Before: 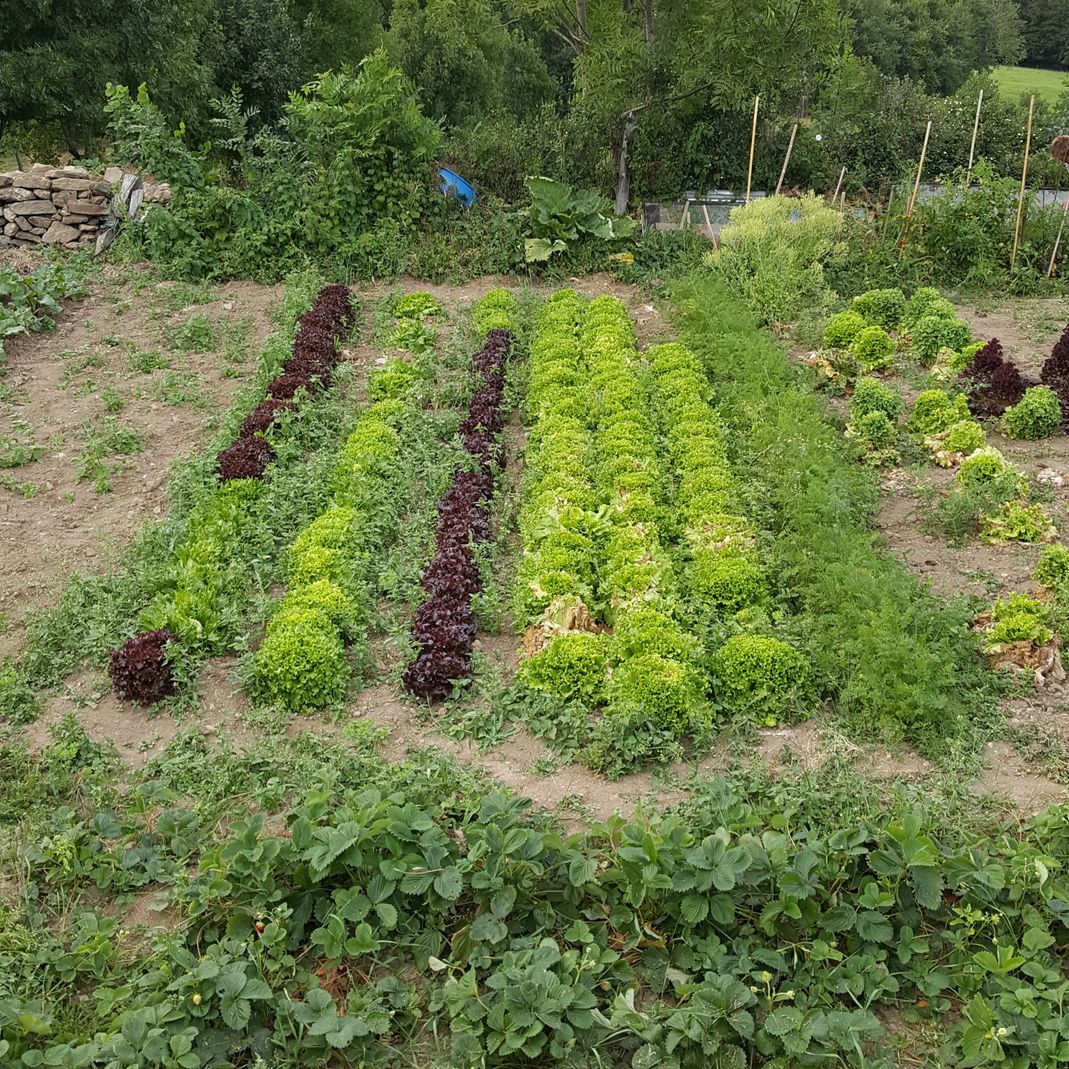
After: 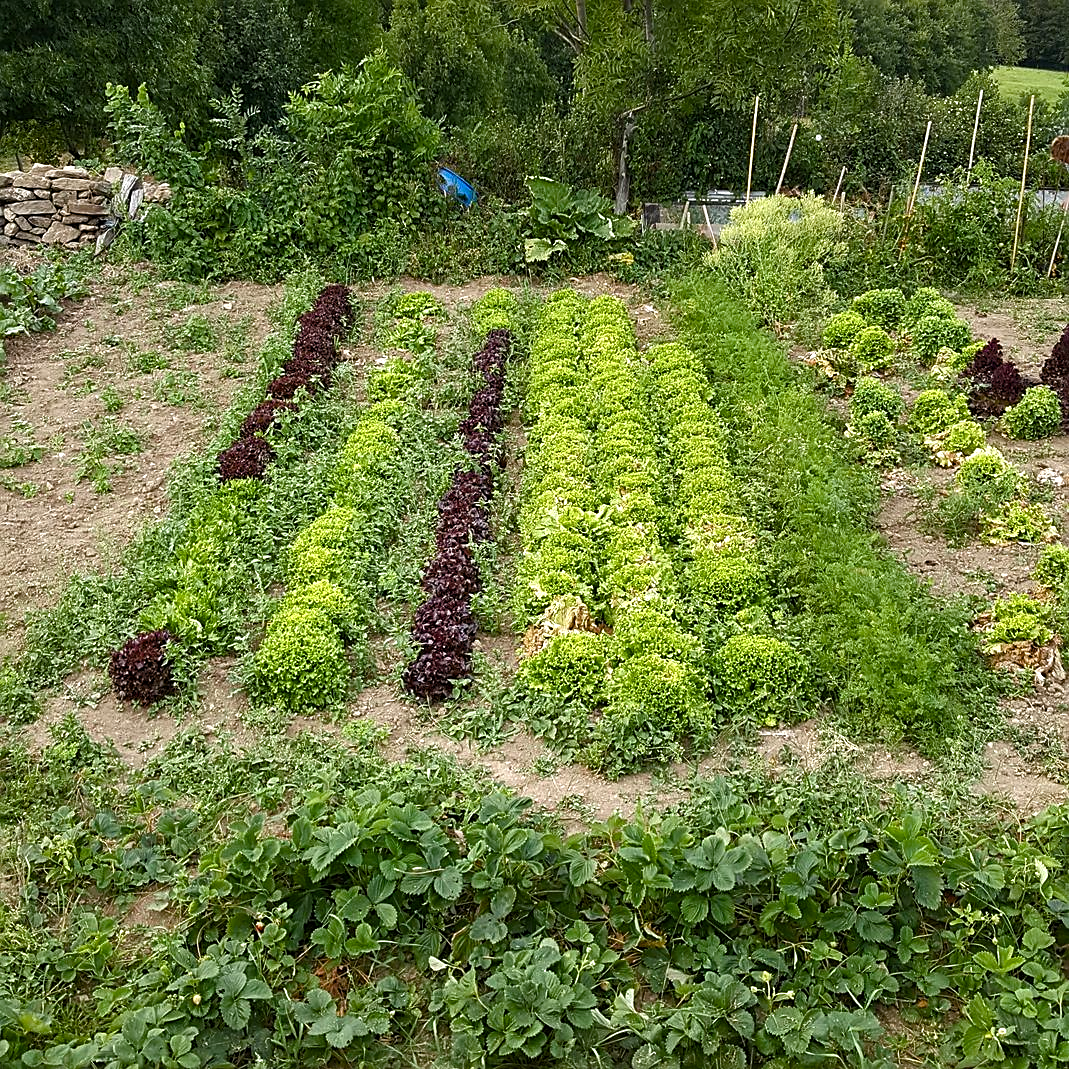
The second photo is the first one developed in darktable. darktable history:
sharpen: amount 0.556
color balance rgb: linear chroma grading › shadows -8.679%, linear chroma grading › global chroma 9.74%, perceptual saturation grading › global saturation 20%, perceptual saturation grading › highlights -50.59%, perceptual saturation grading › shadows 31.049%, perceptual brilliance grading › global brilliance 14.313%, perceptual brilliance grading › shadows -34.948%, global vibrance 20%
